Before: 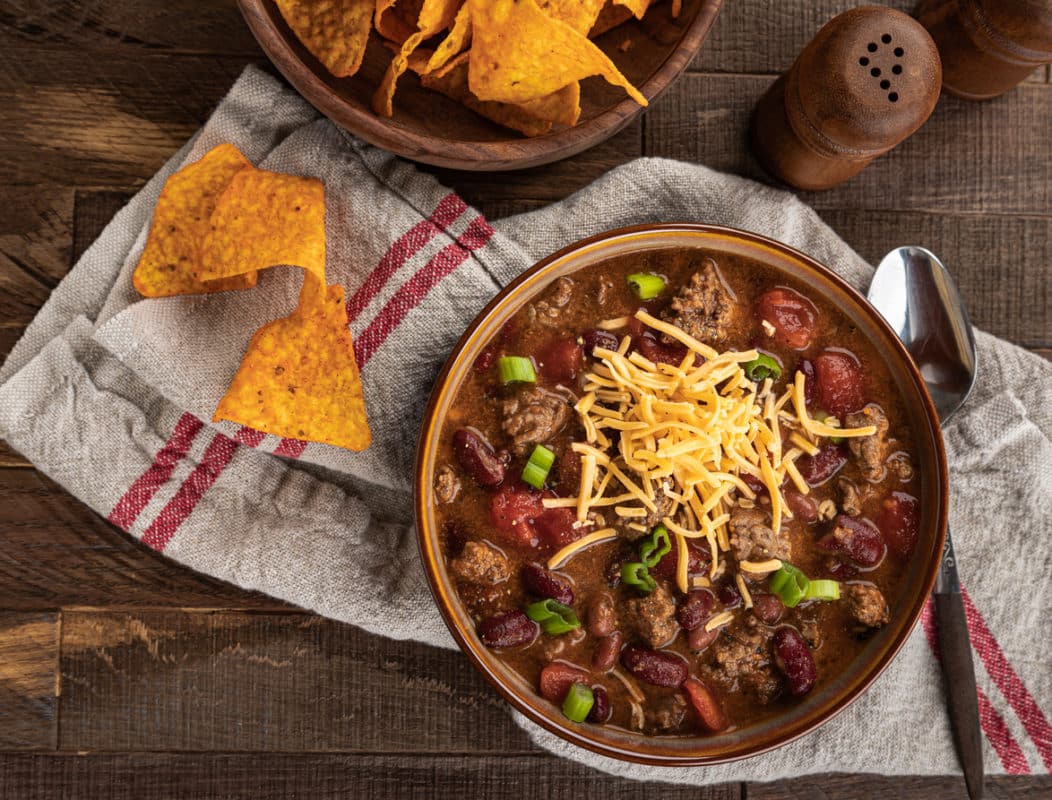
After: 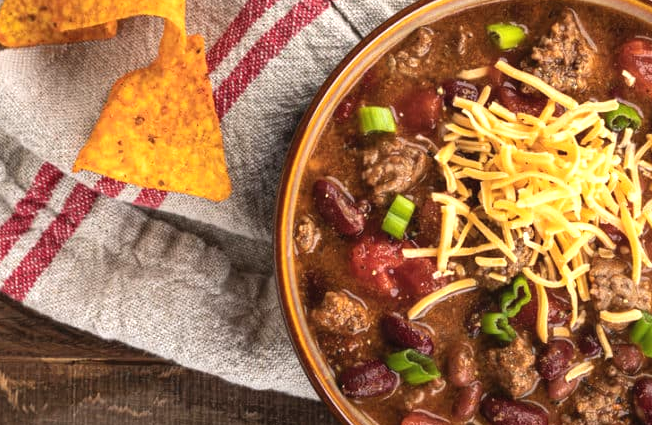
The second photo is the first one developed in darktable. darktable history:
exposure: black level correction -0.002, exposure 0.54 EV, compensate highlight preservation false
crop: left 13.312%, top 31.28%, right 24.627%, bottom 15.582%
